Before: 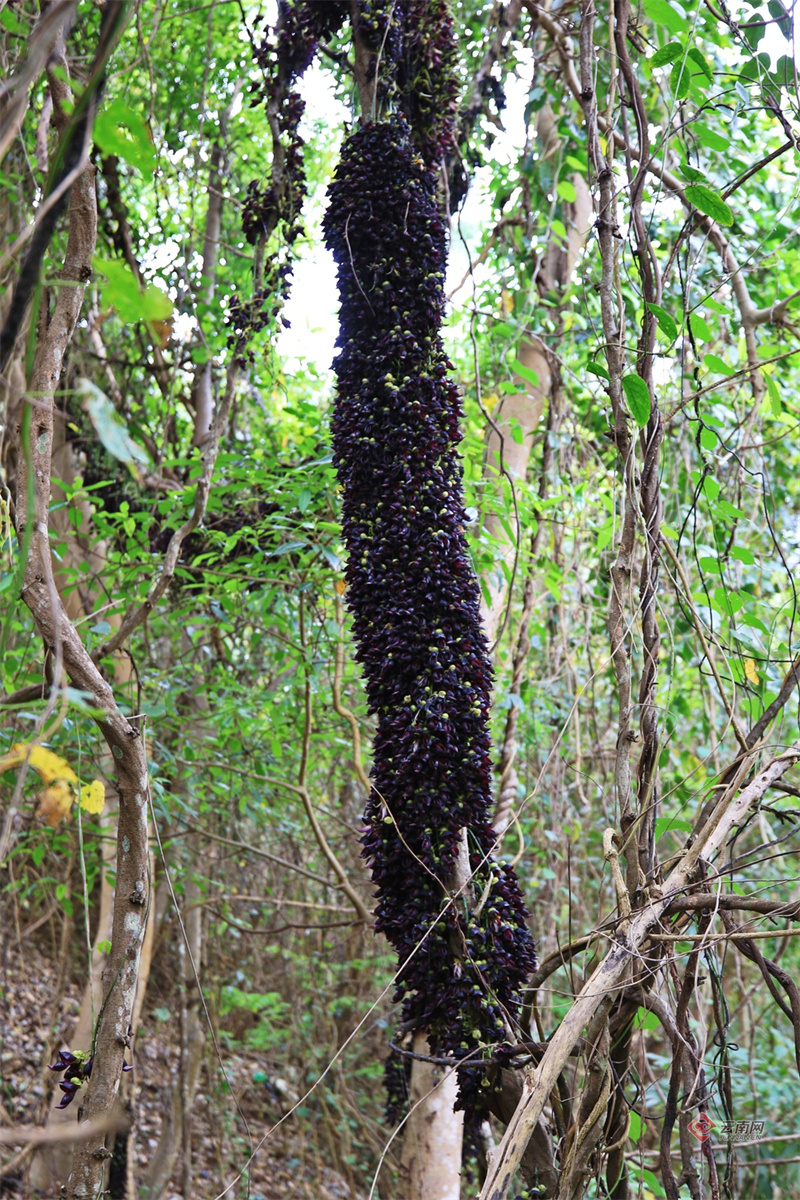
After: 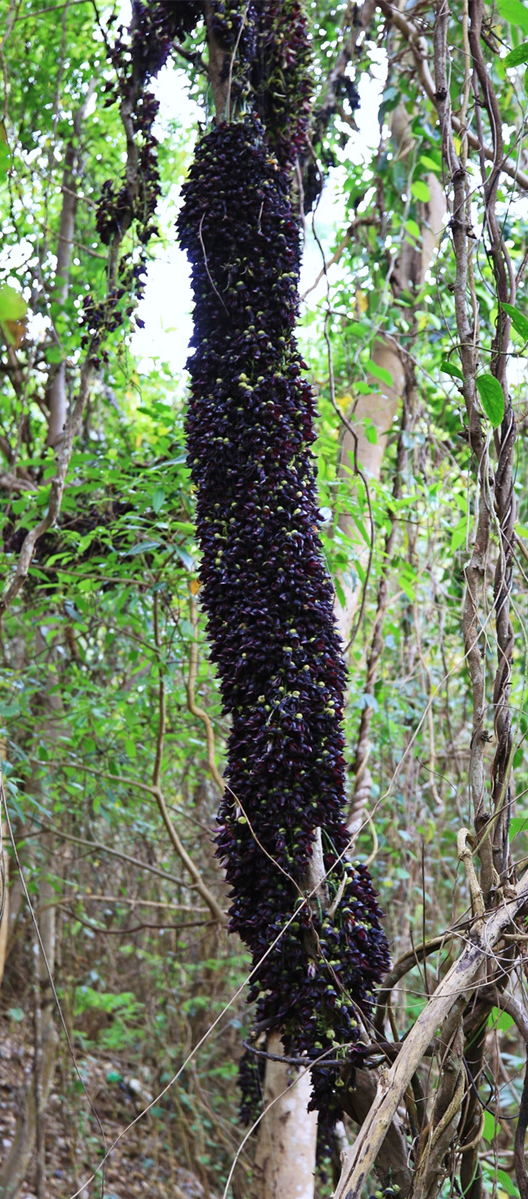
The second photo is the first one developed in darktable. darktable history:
crop and rotate: left 18.442%, right 15.508%
white balance: red 0.982, blue 1.018
